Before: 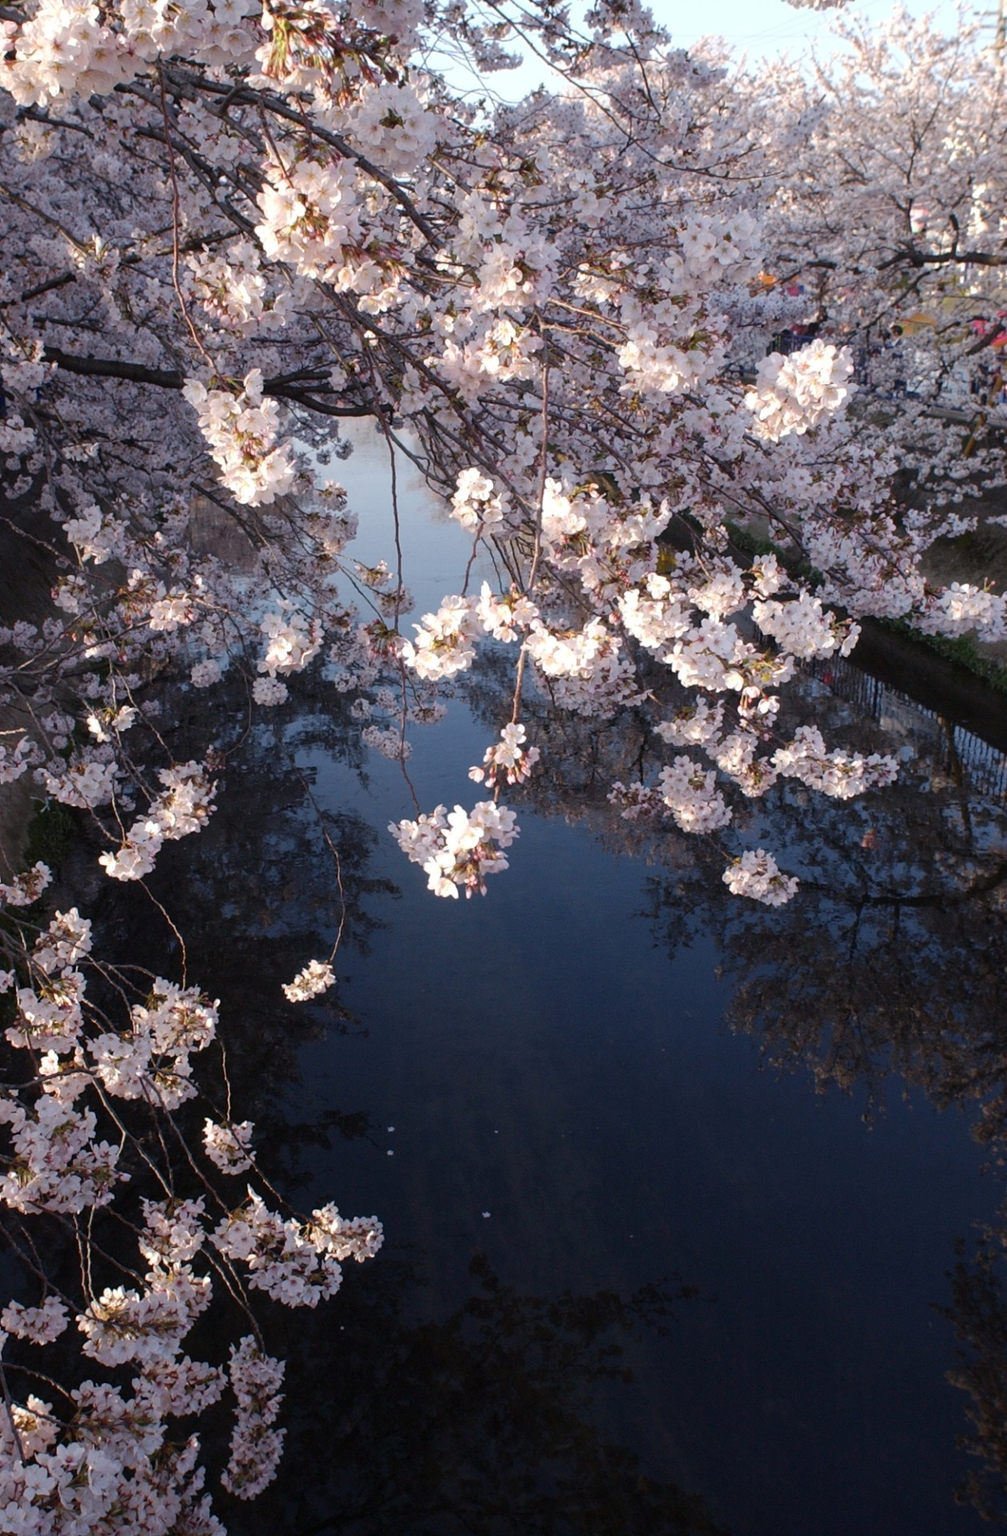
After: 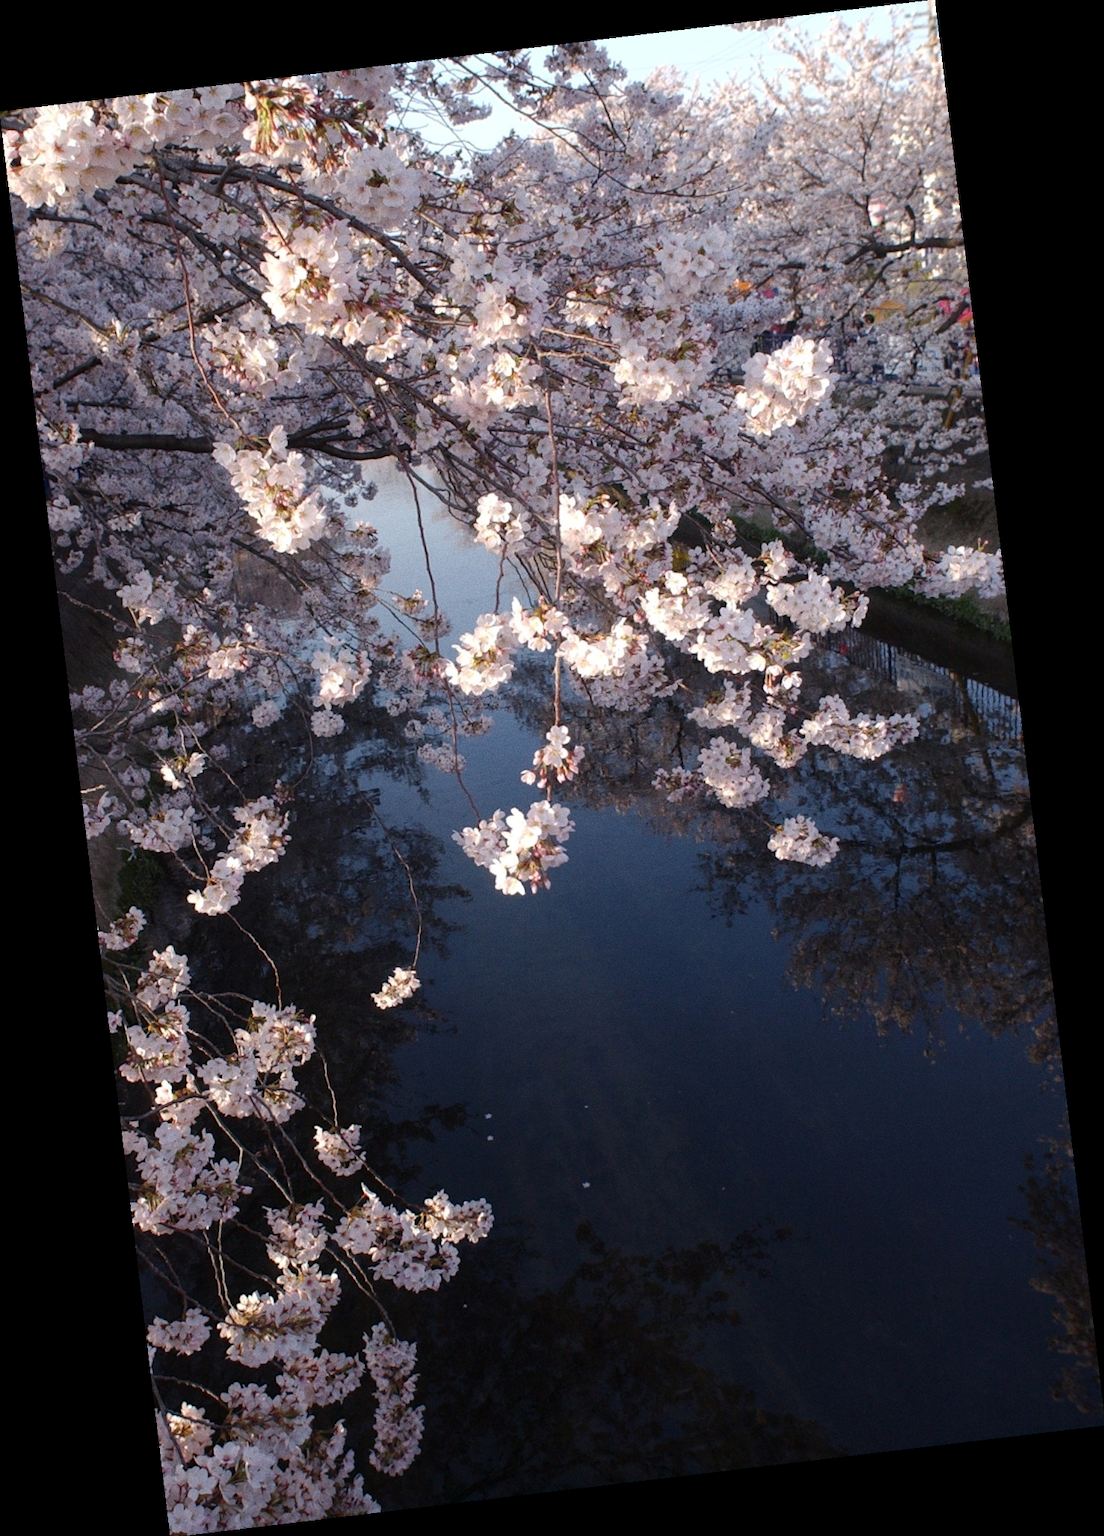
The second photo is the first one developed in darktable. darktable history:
grain: coarseness 0.09 ISO
rotate and perspective: rotation -6.83°, automatic cropping off
